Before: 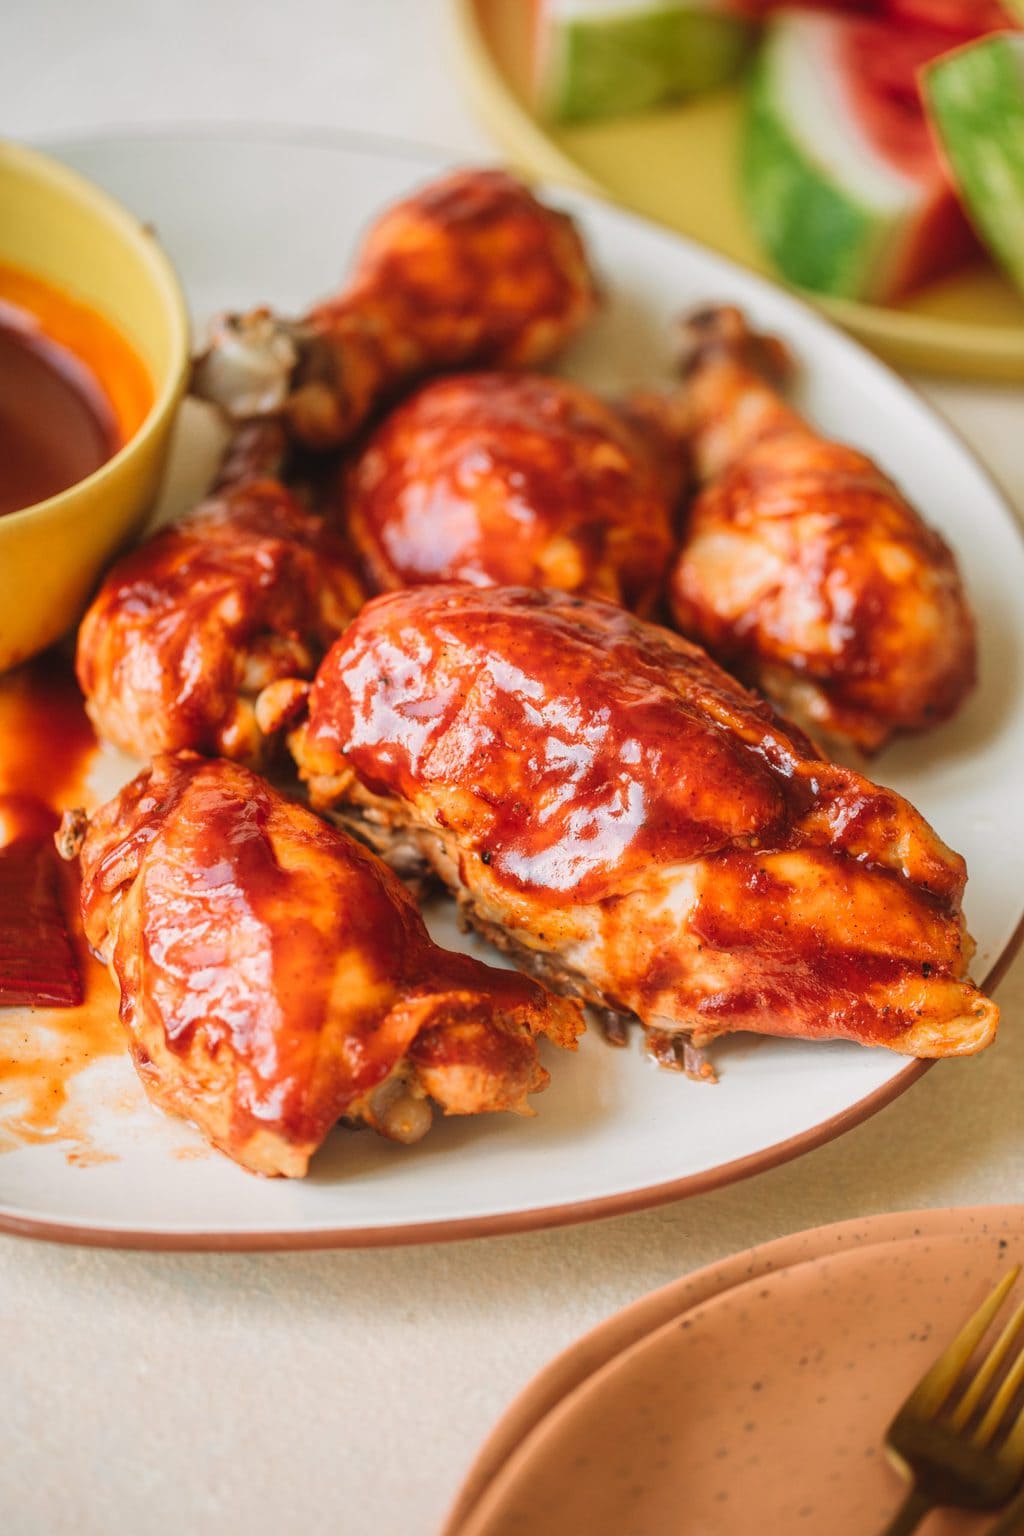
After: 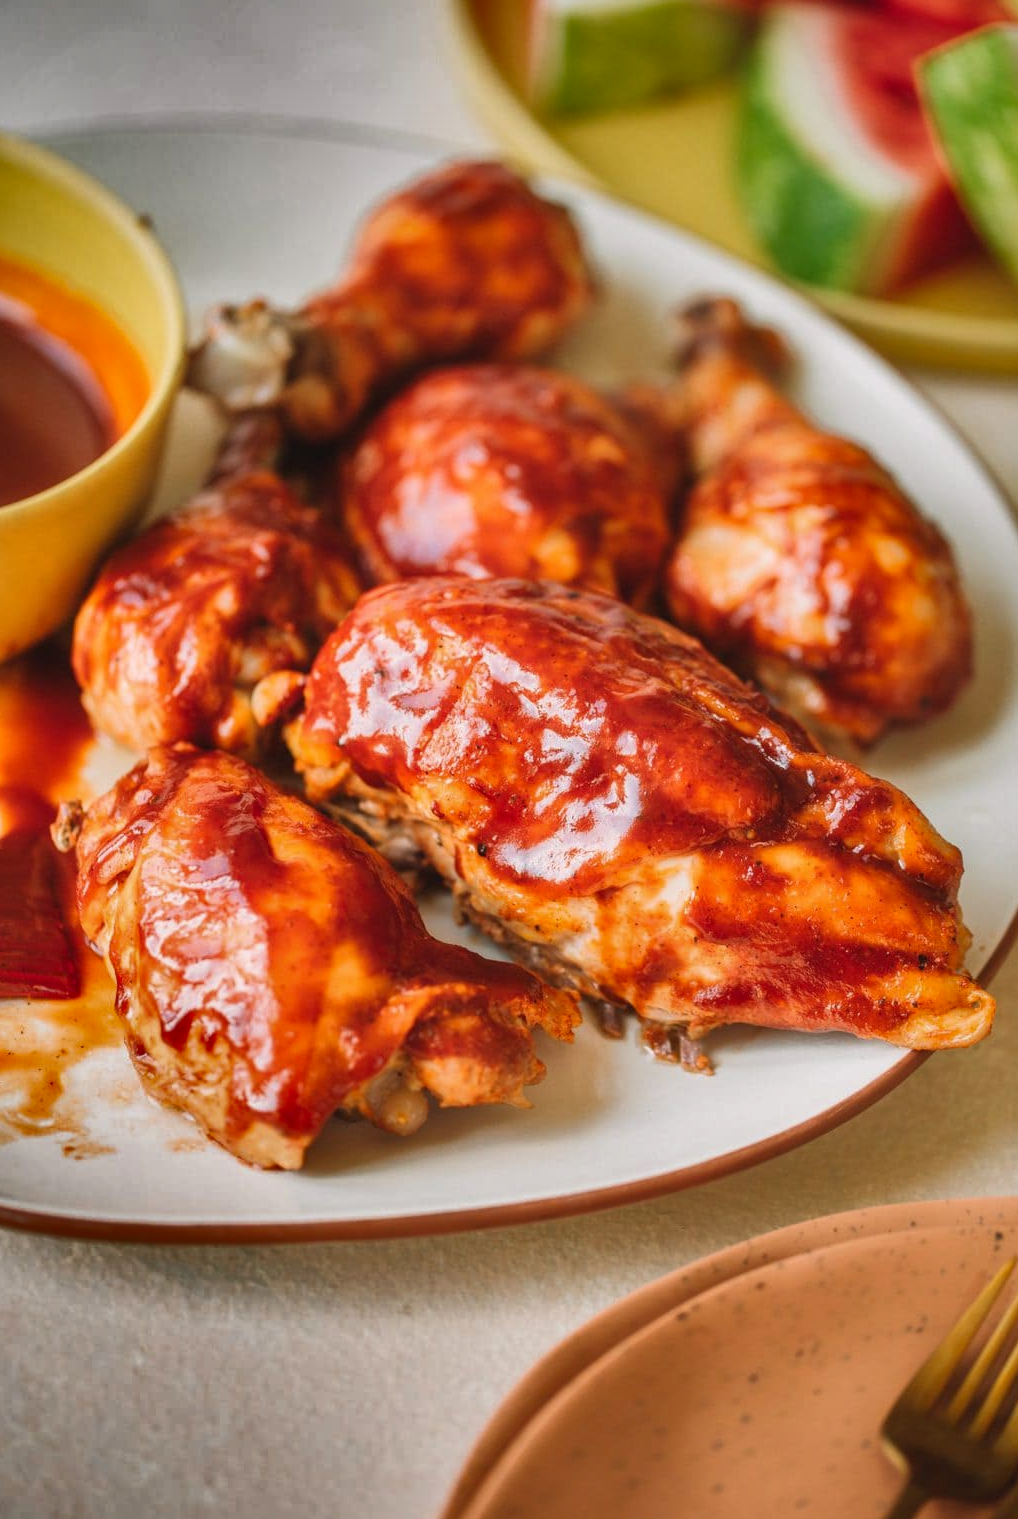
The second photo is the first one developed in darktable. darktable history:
shadows and highlights: shadows 19.58, highlights -83.64, soften with gaussian
crop: left 0.433%, top 0.536%, right 0.142%, bottom 0.566%
